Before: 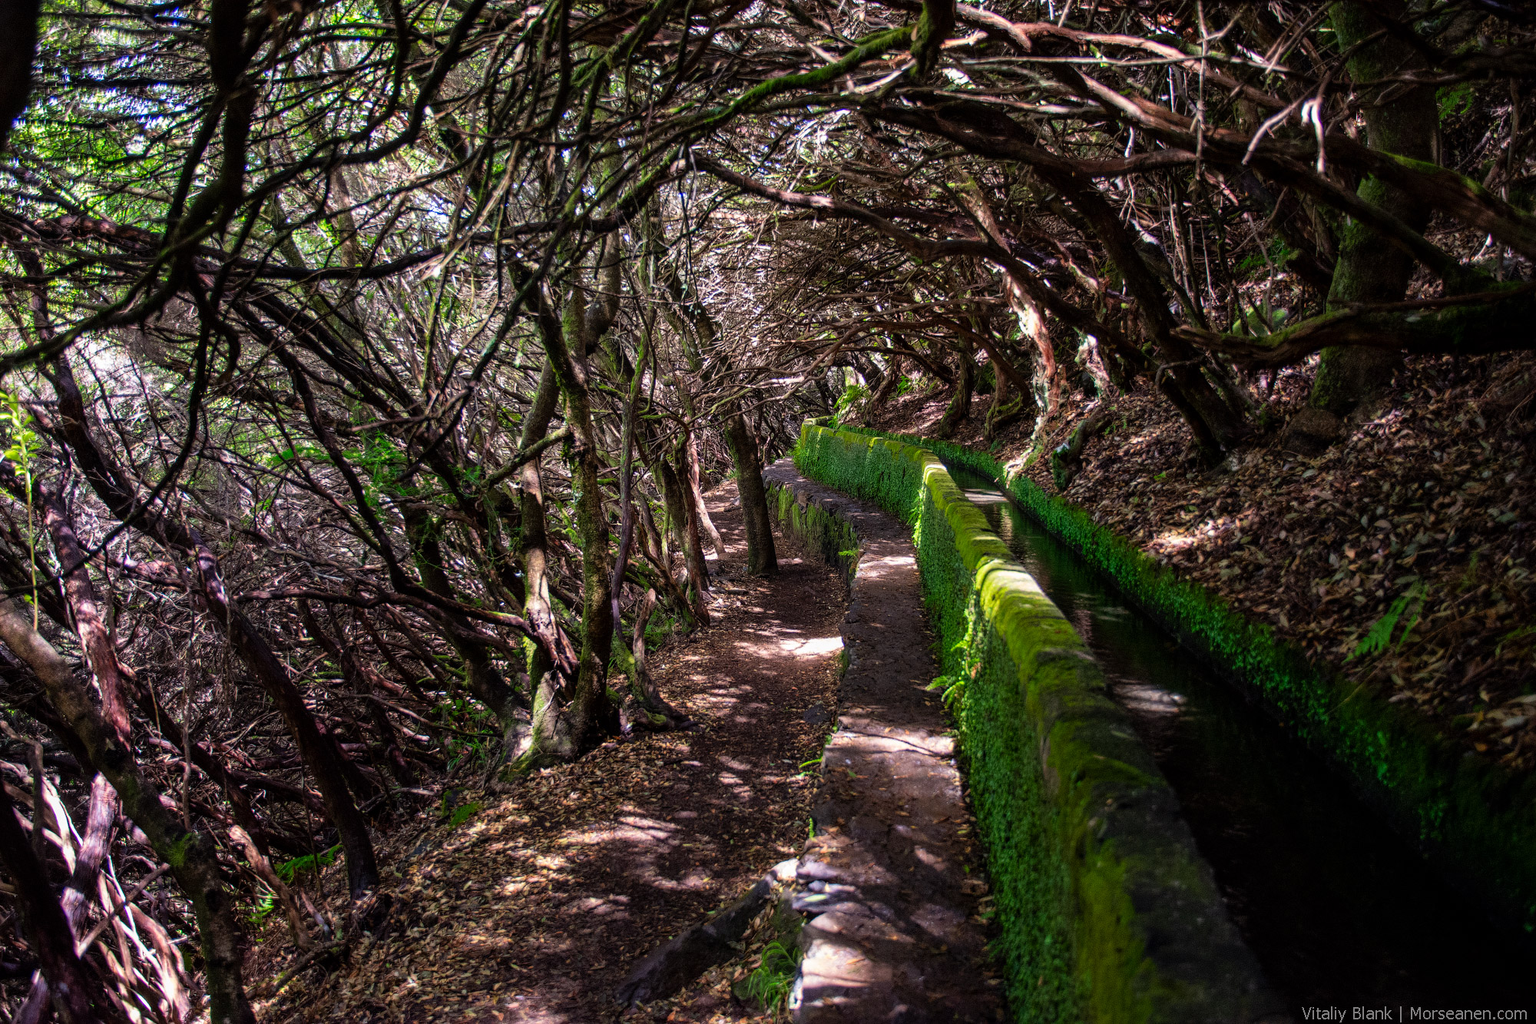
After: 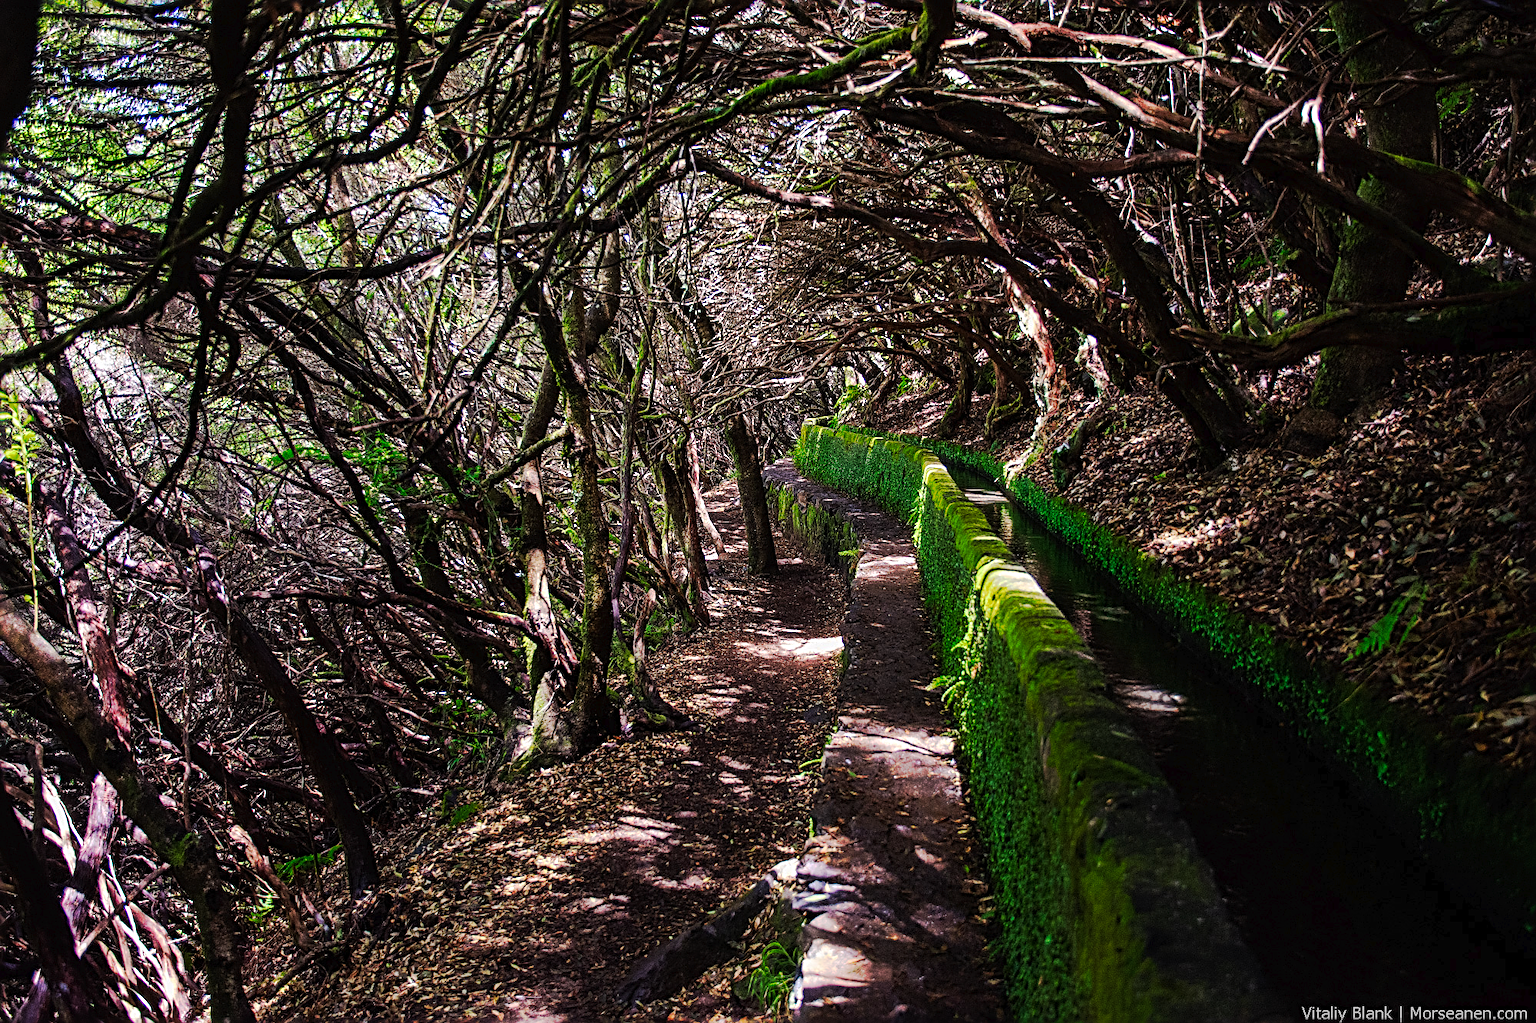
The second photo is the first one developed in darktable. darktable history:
tone curve: curves: ch0 [(0, 0) (0.003, 0.015) (0.011, 0.019) (0.025, 0.025) (0.044, 0.039) (0.069, 0.053) (0.1, 0.076) (0.136, 0.107) (0.177, 0.143) (0.224, 0.19) (0.277, 0.253) (0.335, 0.32) (0.399, 0.412) (0.468, 0.524) (0.543, 0.668) (0.623, 0.717) (0.709, 0.769) (0.801, 0.82) (0.898, 0.865) (1, 1)], preserve colors none
sharpen: radius 2.817, amount 0.715
